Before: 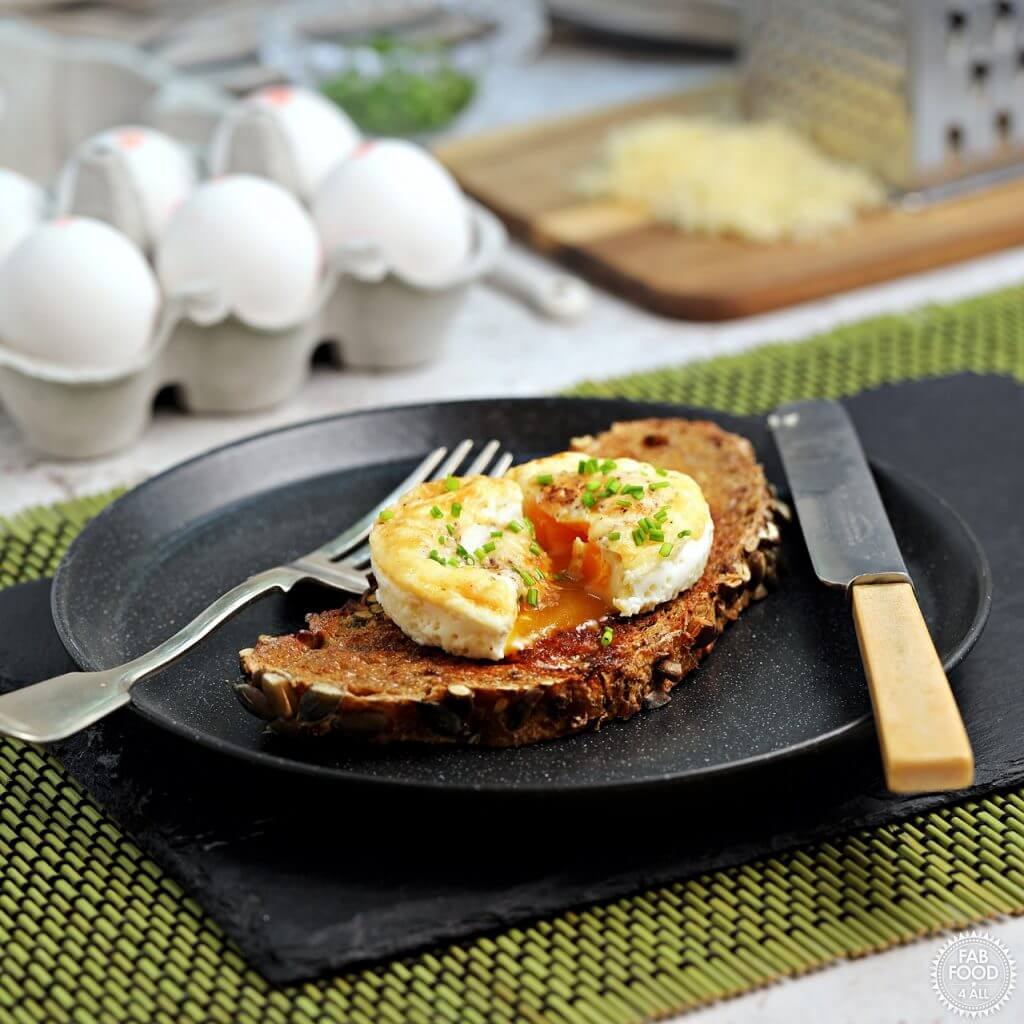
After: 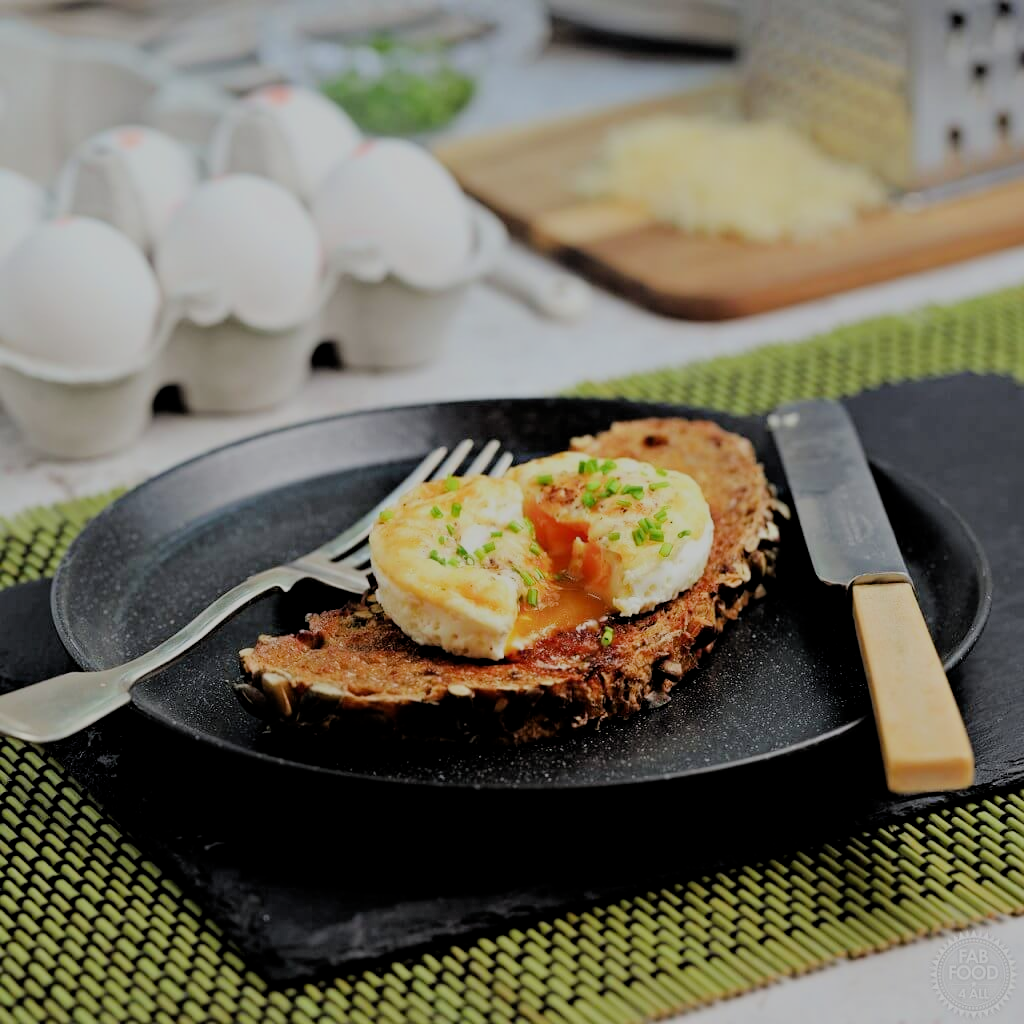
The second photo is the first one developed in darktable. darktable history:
filmic rgb: middle gray luminance 17.95%, black relative exposure -7.53 EV, white relative exposure 8.47 EV, threshold 5.96 EV, target black luminance 0%, hardness 2.23, latitude 18.36%, contrast 0.889, highlights saturation mix 4.8%, shadows ↔ highlights balance 10.88%, enable highlight reconstruction true
